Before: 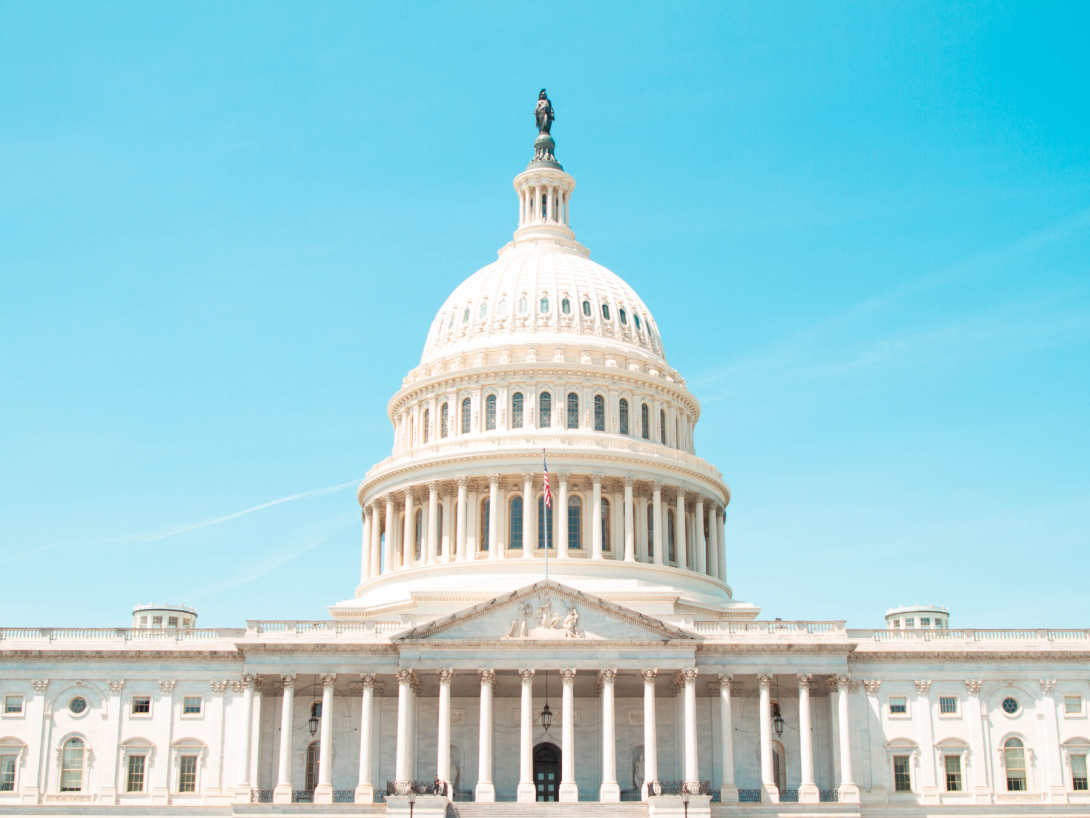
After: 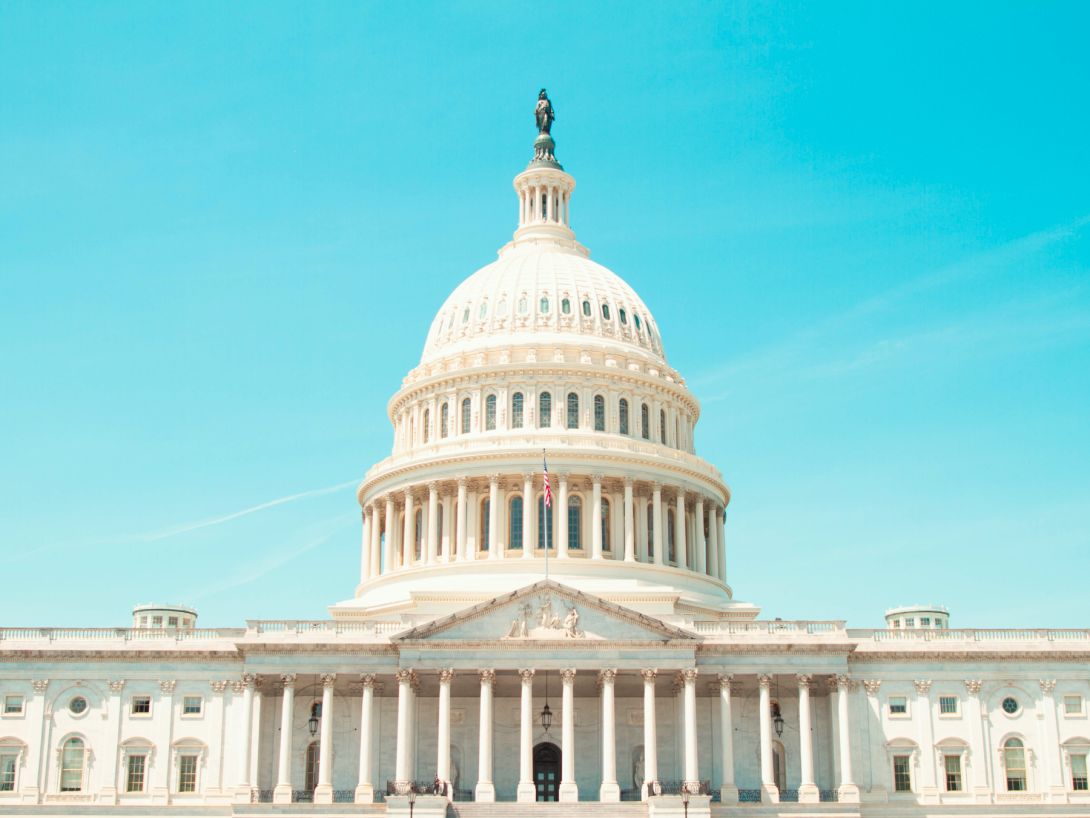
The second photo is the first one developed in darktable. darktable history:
color calibration: output R [0.972, 0.068, -0.094, 0], output G [-0.178, 1.216, -0.086, 0], output B [0.095, -0.136, 0.98, 0], illuminant same as pipeline (D50), adaptation XYZ, x 0.346, y 0.359, temperature 5023.35 K
